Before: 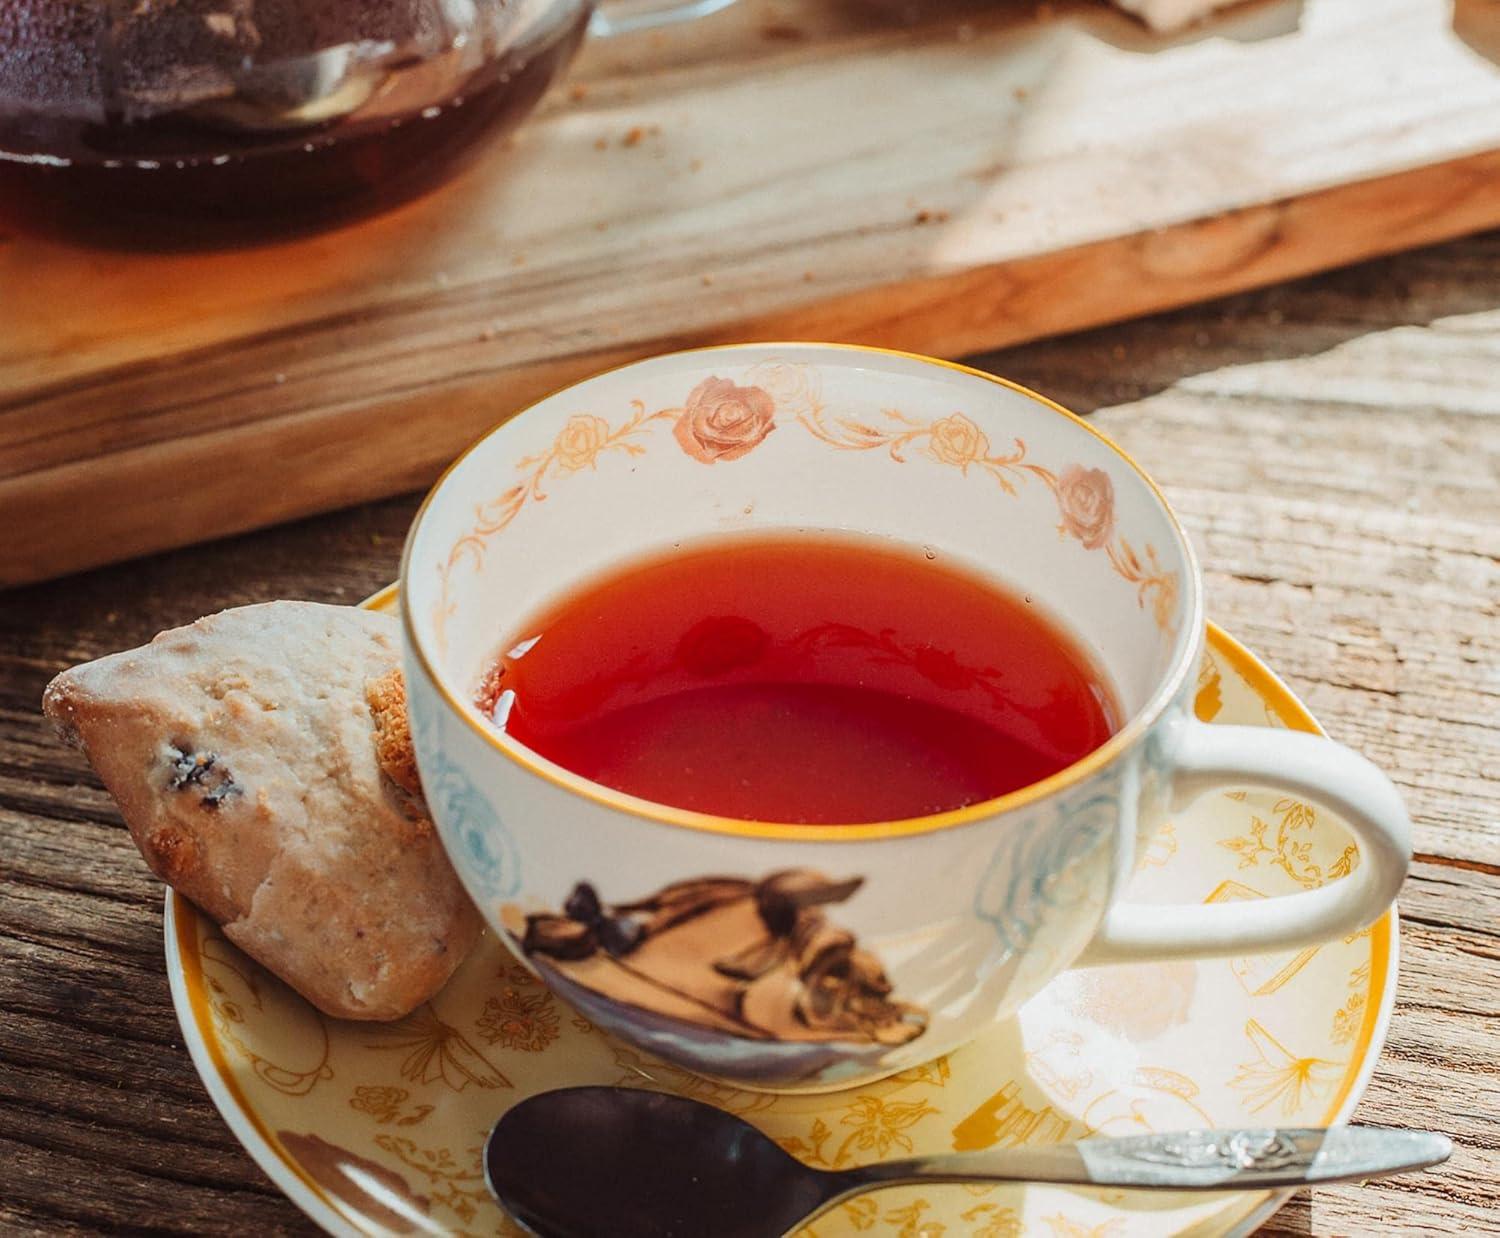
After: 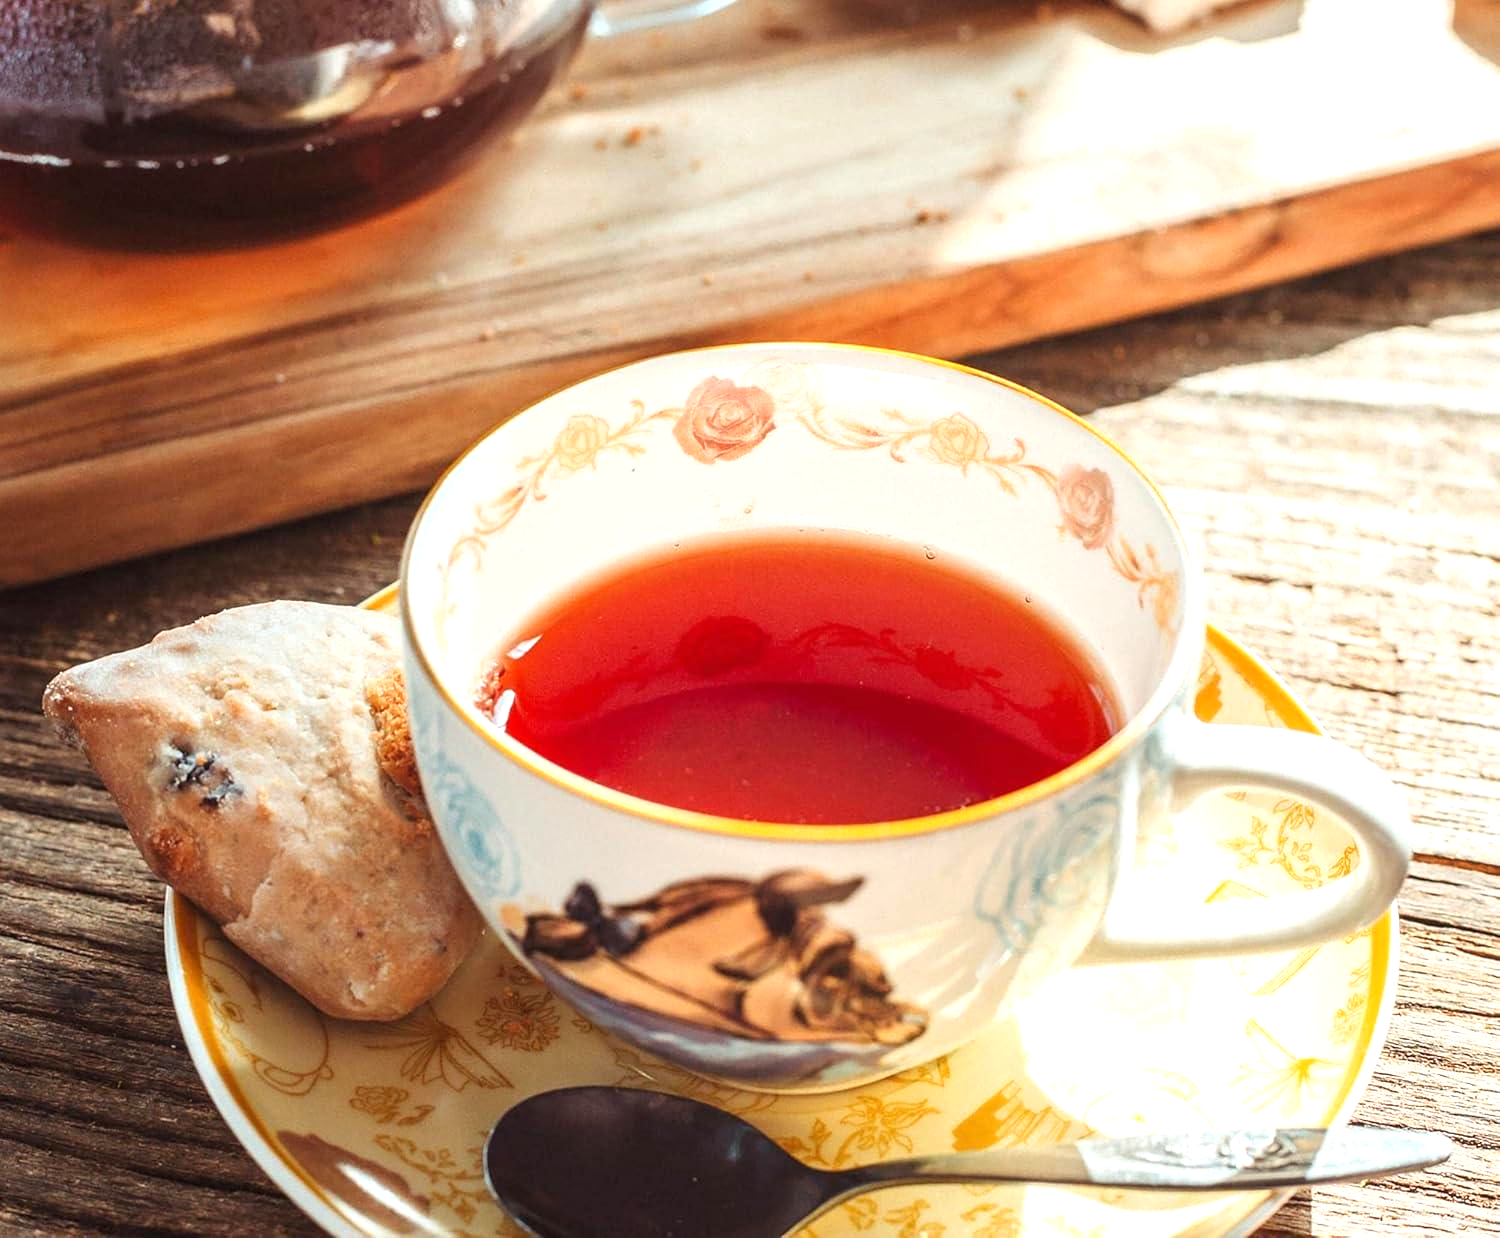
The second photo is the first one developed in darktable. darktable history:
exposure: exposure 0.723 EV, compensate exposure bias true, compensate highlight preservation false
